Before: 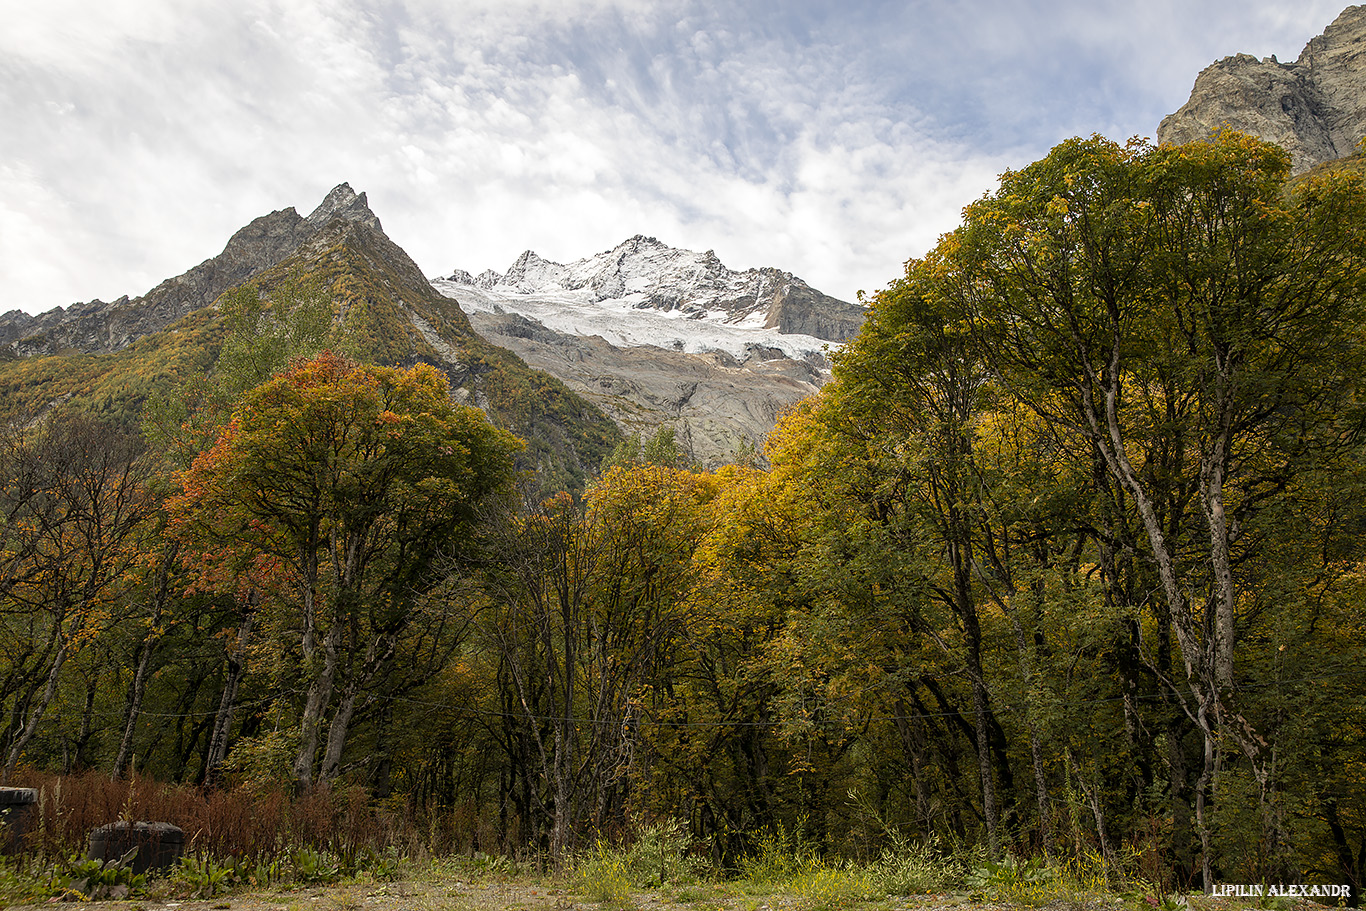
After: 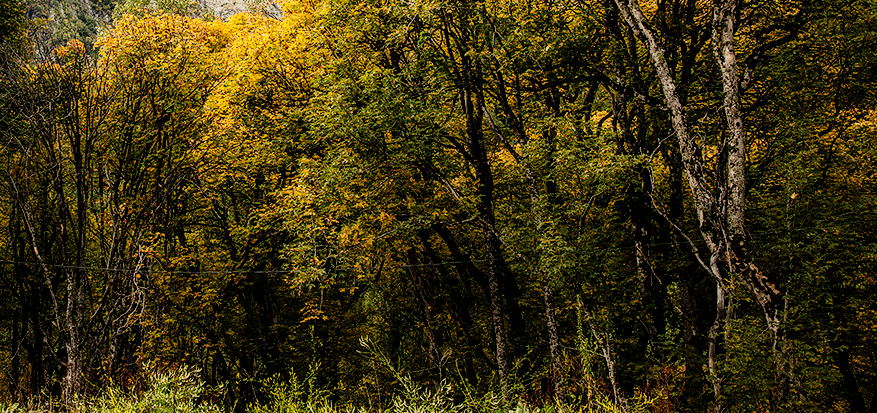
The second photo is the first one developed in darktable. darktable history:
crop and rotate: left 35.744%, top 49.72%, bottom 4.86%
tone equalizer: -8 EV -0.731 EV, -7 EV -0.666 EV, -6 EV -0.6 EV, -5 EV -0.388 EV, -3 EV 0.394 EV, -2 EV 0.6 EV, -1 EV 0.695 EV, +0 EV 0.751 EV, mask exposure compensation -0.504 EV
local contrast: on, module defaults
tone curve: curves: ch0 [(0, 0) (0.128, 0.068) (0.292, 0.274) (0.453, 0.507) (0.653, 0.717) (0.785, 0.817) (0.995, 0.917)]; ch1 [(0, 0) (0.384, 0.365) (0.463, 0.447) (0.486, 0.474) (0.503, 0.497) (0.52, 0.525) (0.559, 0.591) (0.583, 0.623) (0.672, 0.699) (0.766, 0.773) (1, 1)]; ch2 [(0, 0) (0.374, 0.344) (0.446, 0.443) (0.501, 0.5) (0.527, 0.549) (0.565, 0.582) (0.624, 0.632) (1, 1)], preserve colors none
